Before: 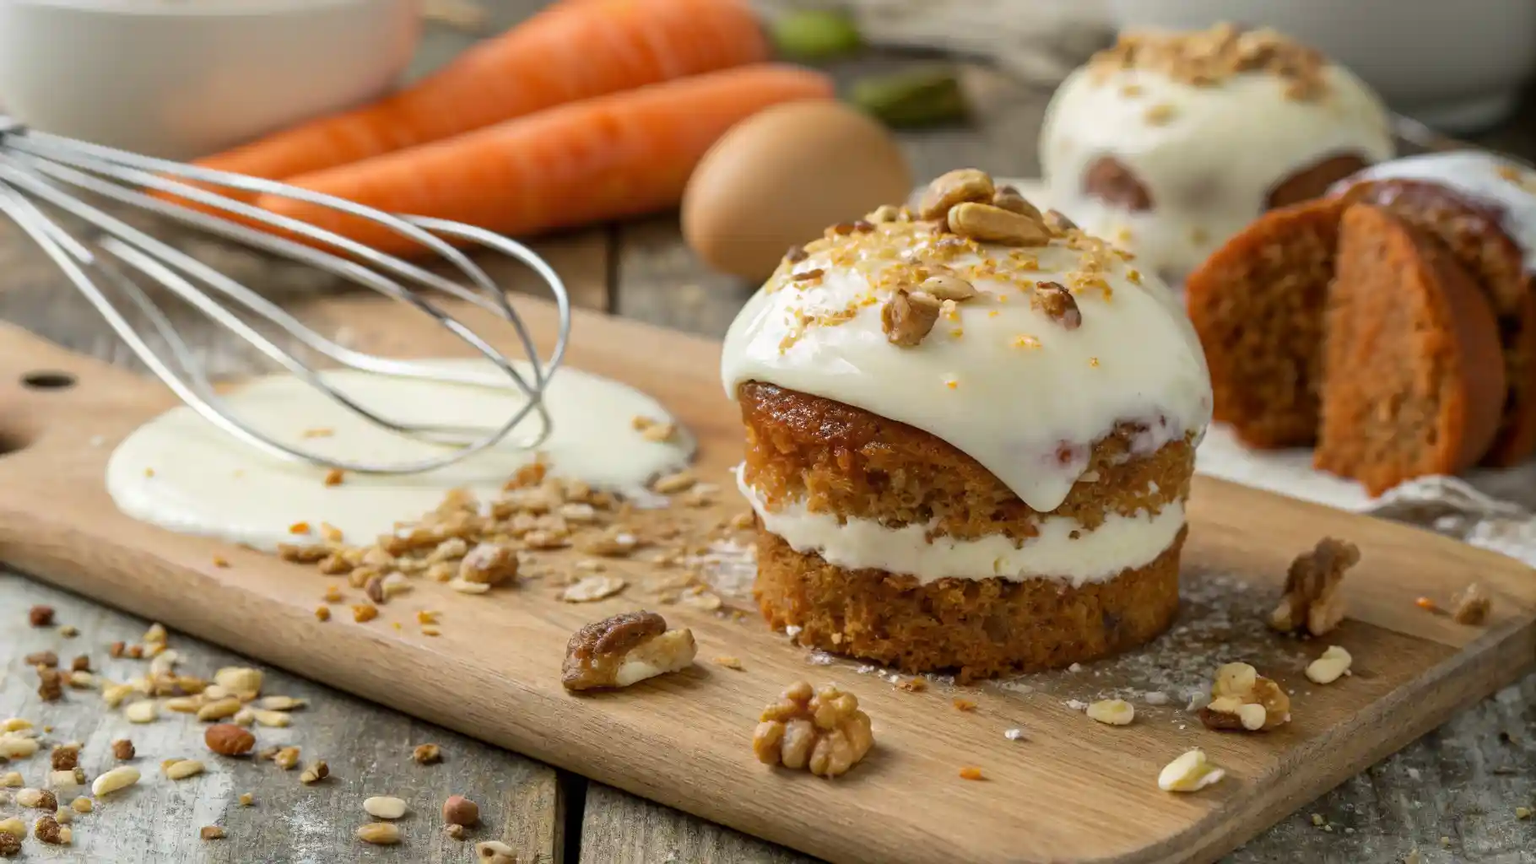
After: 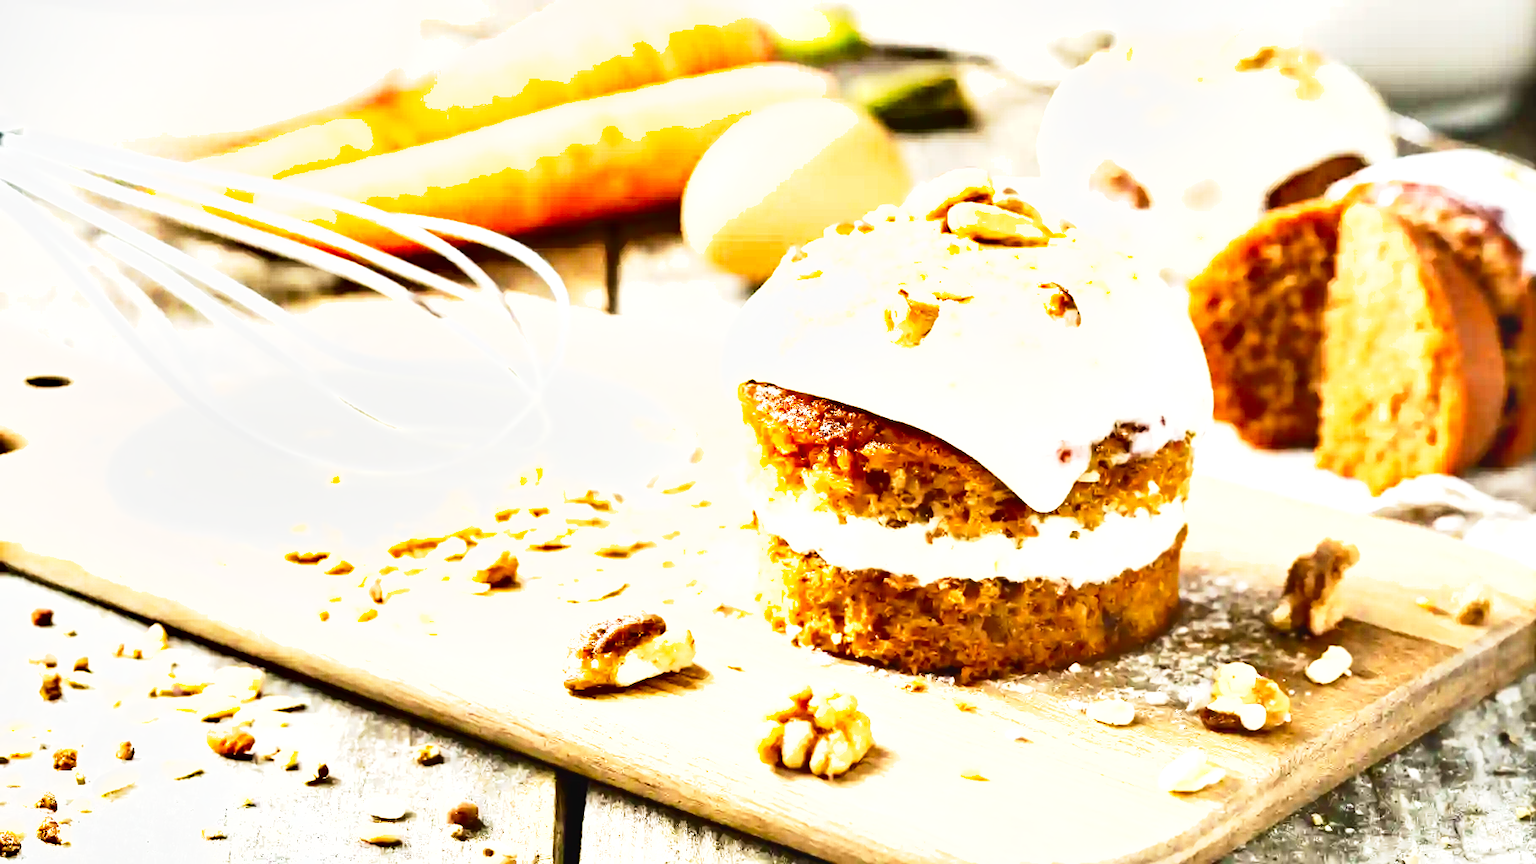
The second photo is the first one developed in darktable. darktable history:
shadows and highlights: soften with gaussian
contrast brightness saturation: saturation -0.068
tone curve: curves: ch0 [(0, 0.074) (0.129, 0.136) (0.285, 0.301) (0.689, 0.764) (0.854, 0.926) (0.987, 0.977)]; ch1 [(0, 0) (0.337, 0.249) (0.434, 0.437) (0.485, 0.491) (0.515, 0.495) (0.566, 0.57) (0.625, 0.625) (0.764, 0.806) (1, 1)]; ch2 [(0, 0) (0.314, 0.301) (0.401, 0.411) (0.505, 0.499) (0.54, 0.54) (0.608, 0.613) (0.706, 0.735) (1, 1)], preserve colors none
exposure: black level correction 0.001, exposure 2.611 EV, compensate highlight preservation false
